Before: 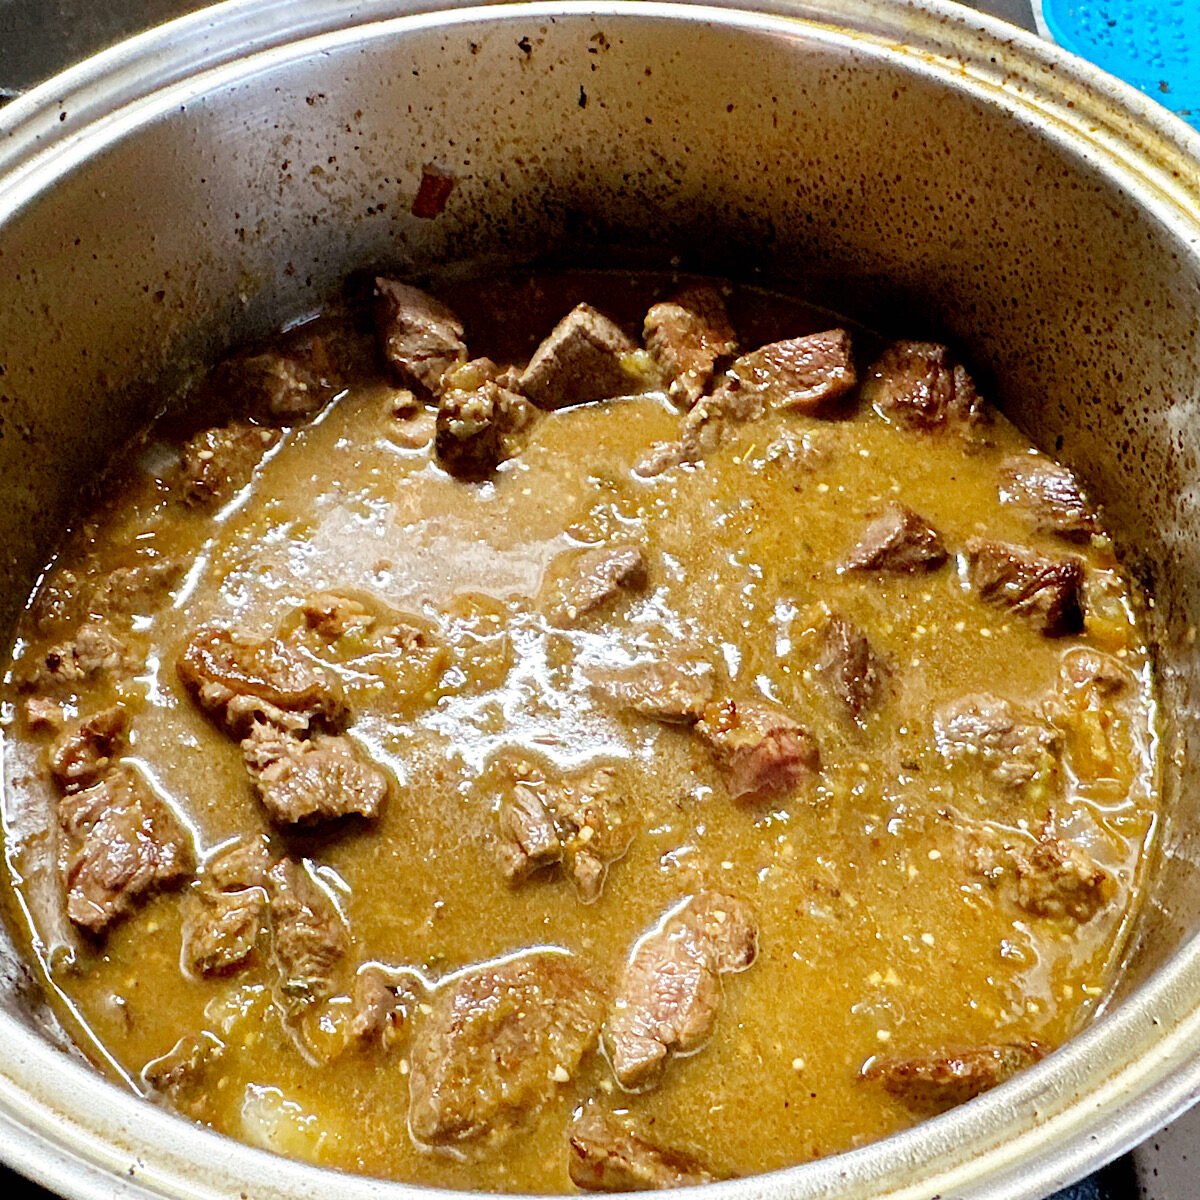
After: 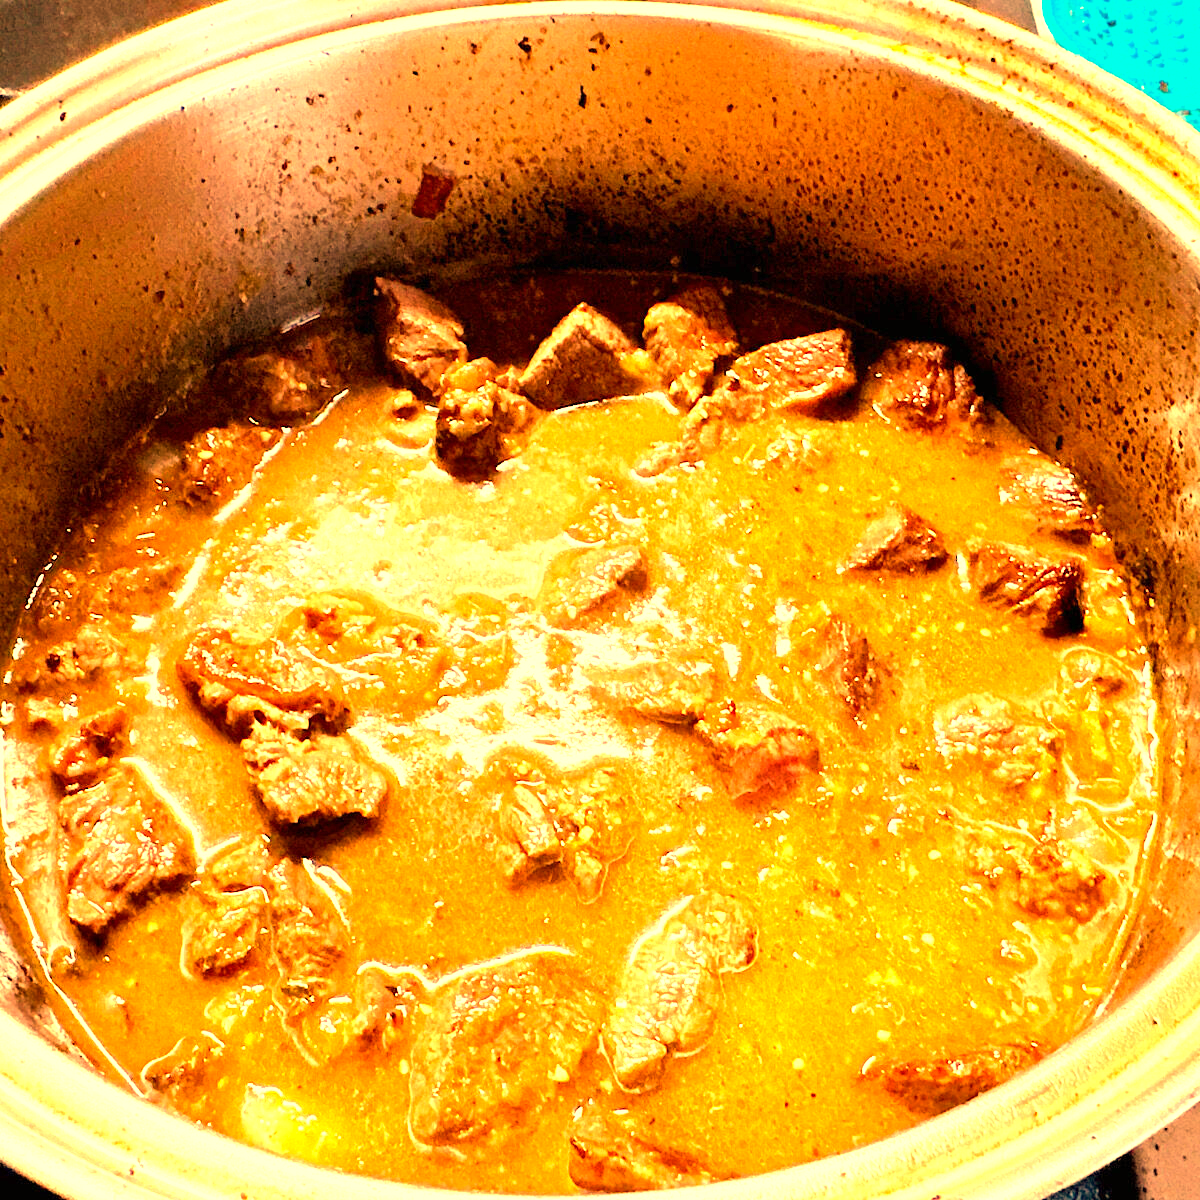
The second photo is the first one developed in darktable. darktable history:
color balance rgb: perceptual saturation grading › global saturation 10%, global vibrance 10%
exposure: exposure 1 EV, compensate highlight preservation false
white balance: red 1.467, blue 0.684
